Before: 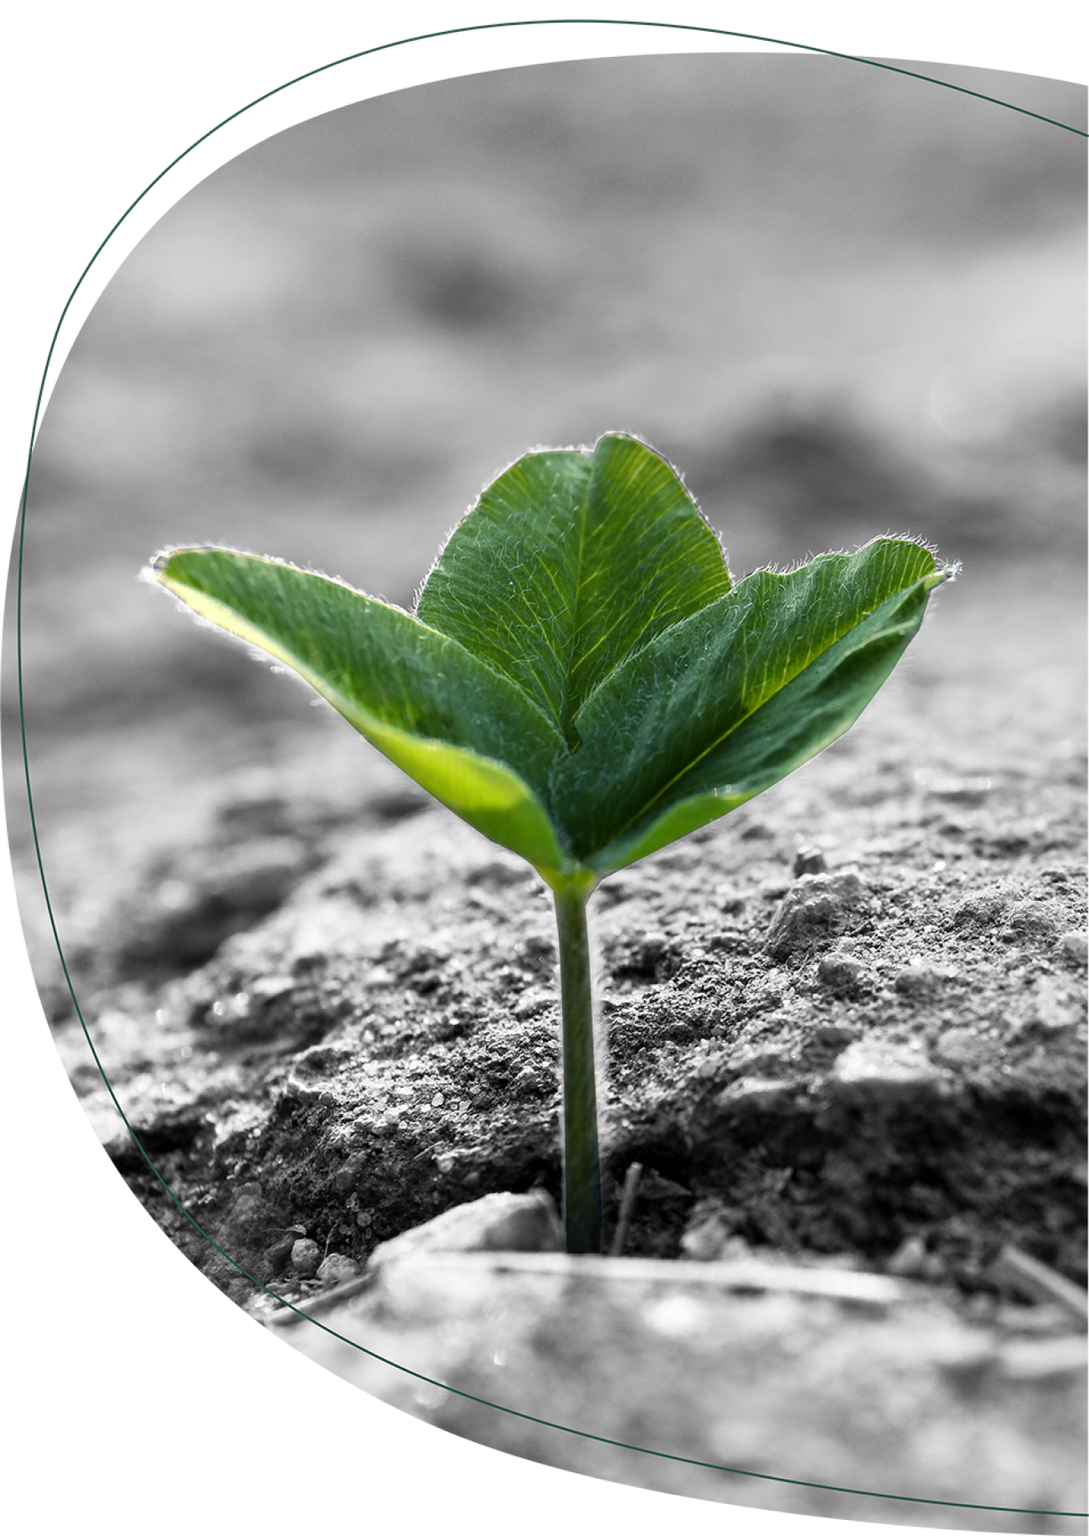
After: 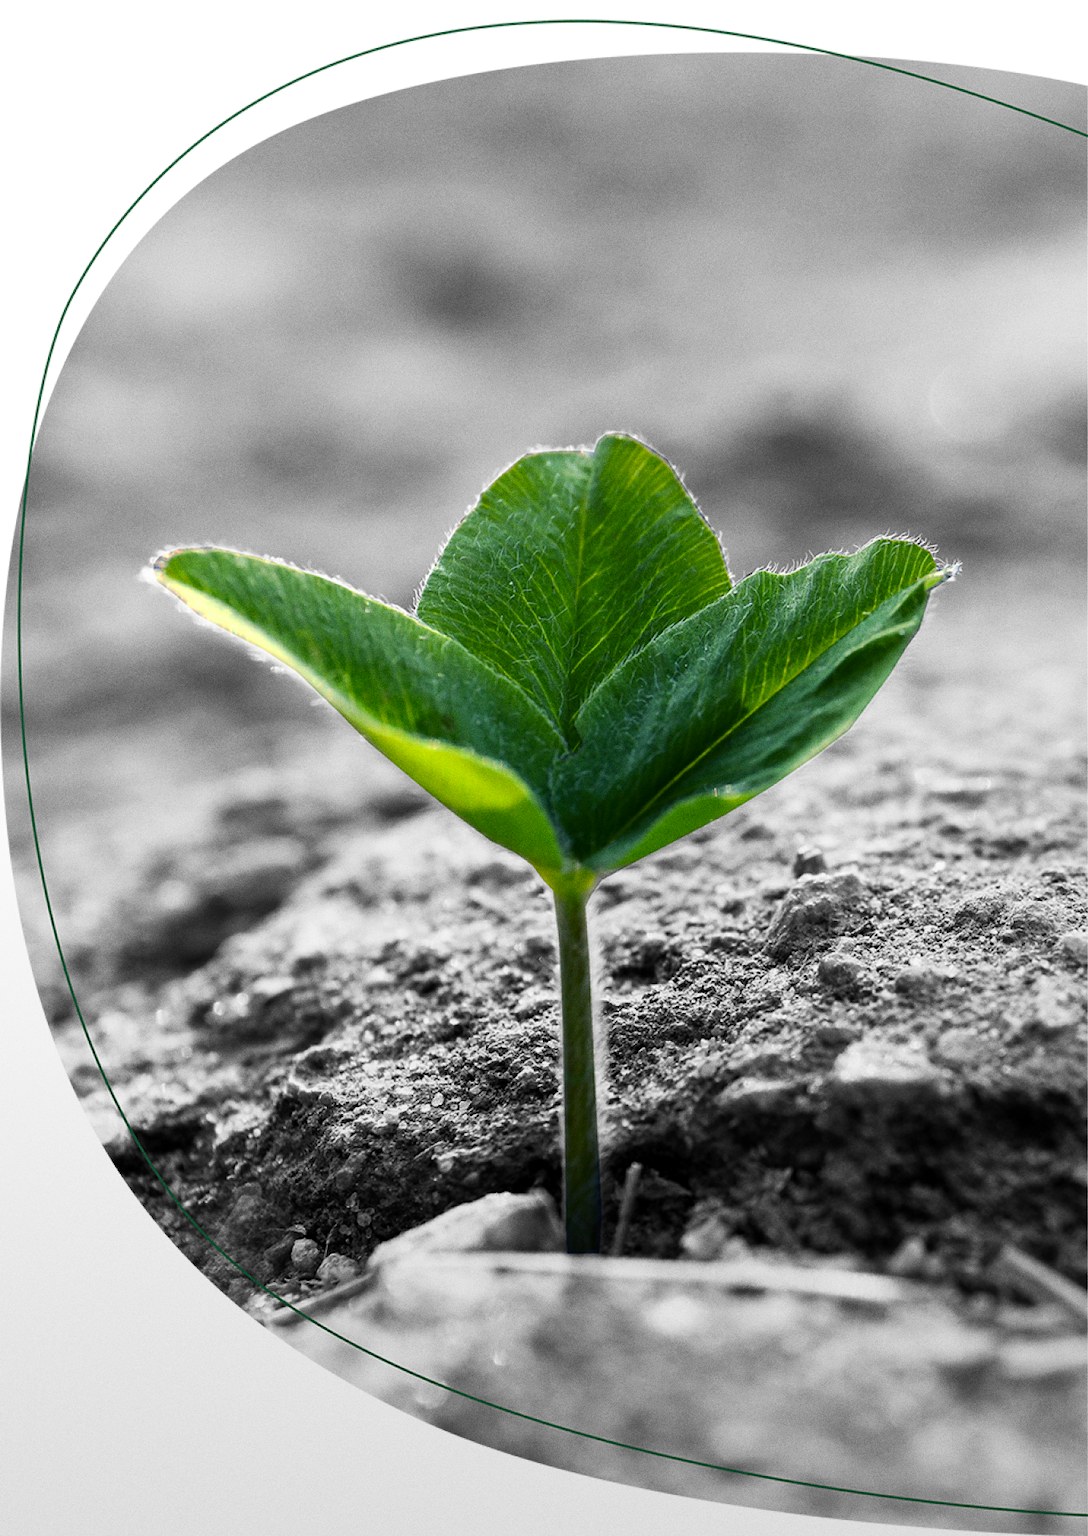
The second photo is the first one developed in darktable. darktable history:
contrast brightness saturation: contrast 0.09, saturation 0.28
graduated density: rotation -180°, offset 24.95
grain: coarseness 0.47 ISO
